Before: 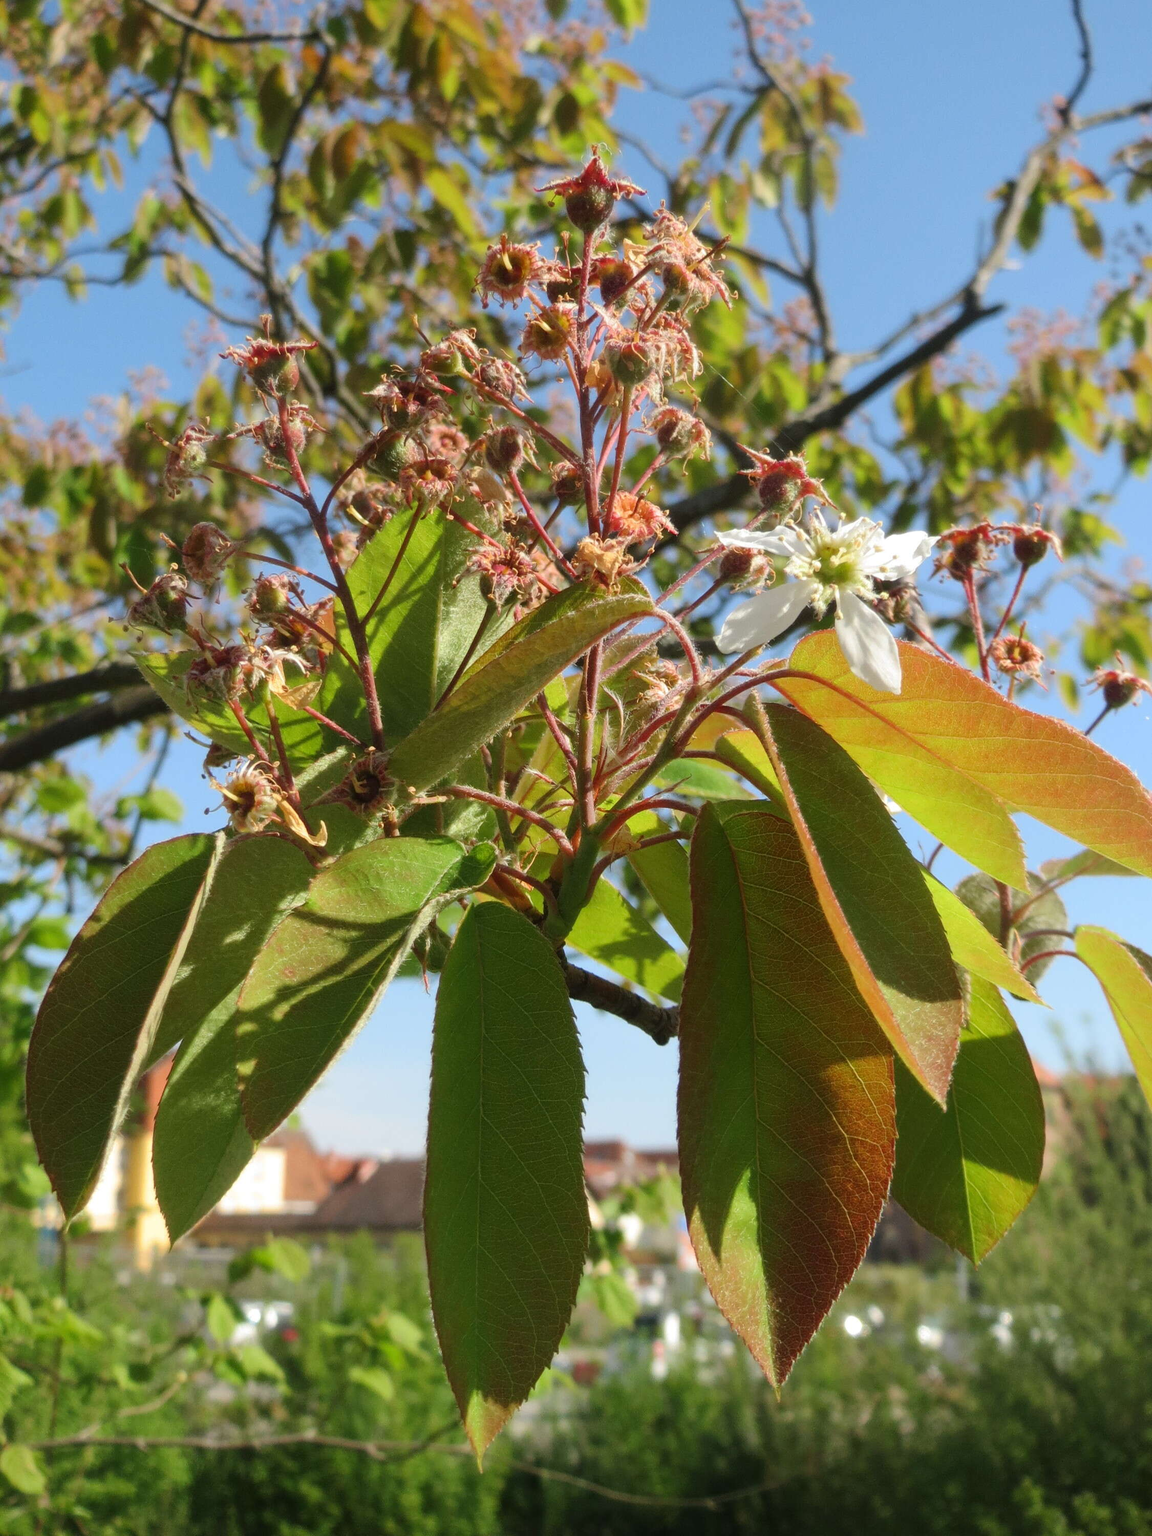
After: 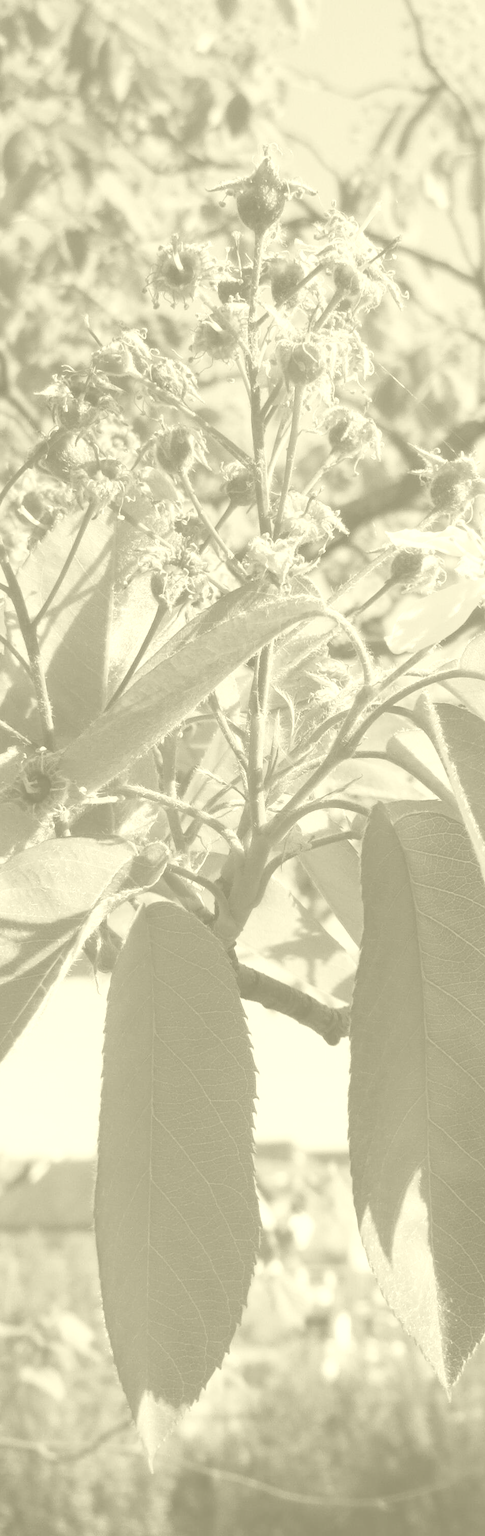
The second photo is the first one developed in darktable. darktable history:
contrast brightness saturation: contrast 0.2, brightness 0.16, saturation 0.22
colorize: hue 43.2°, saturation 40%, version 1
crop: left 28.583%, right 29.231%
